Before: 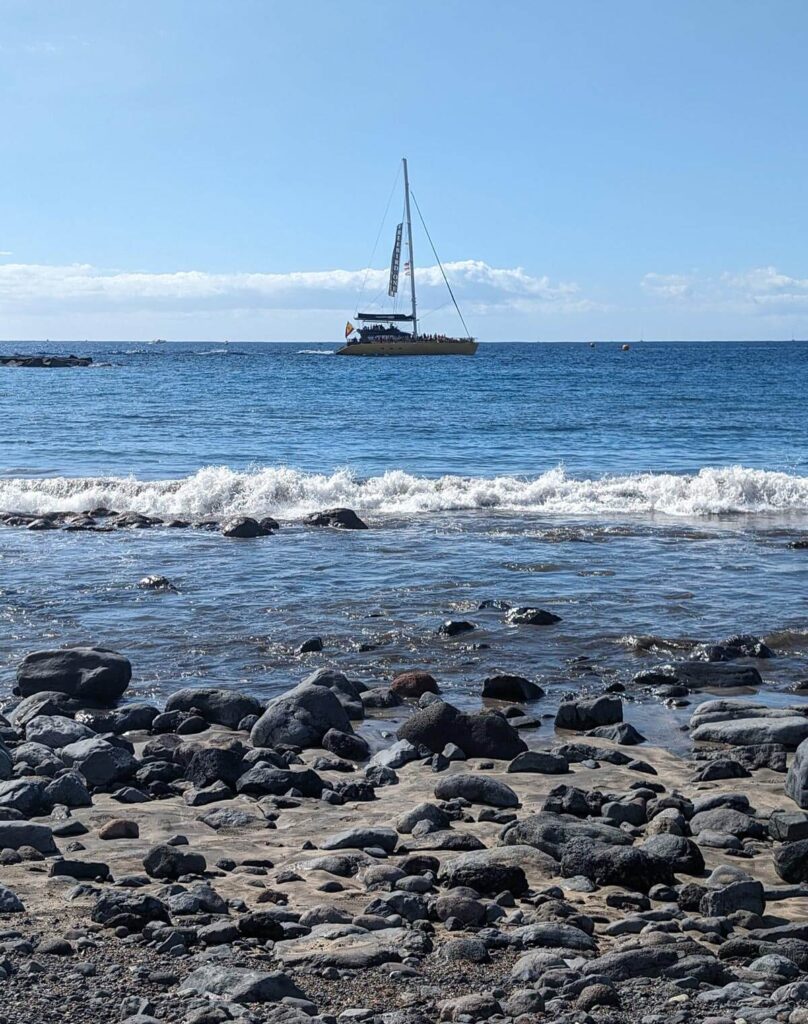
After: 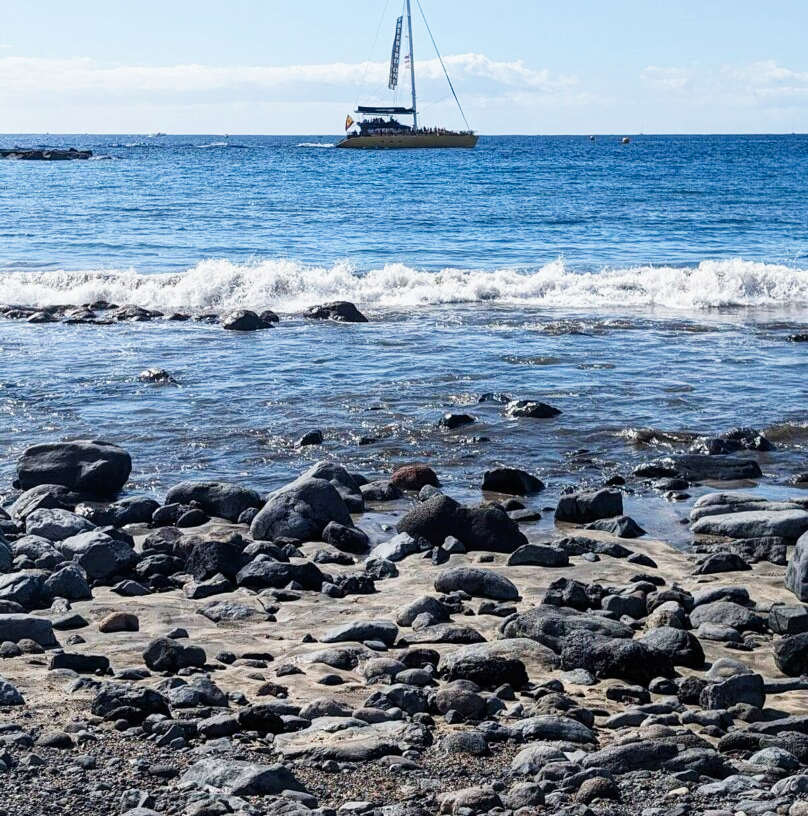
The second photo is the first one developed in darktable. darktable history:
tone curve: curves: ch0 [(0, 0) (0.051, 0.03) (0.096, 0.071) (0.241, 0.247) (0.455, 0.525) (0.594, 0.697) (0.741, 0.845) (0.871, 0.933) (1, 0.984)]; ch1 [(0, 0) (0.1, 0.038) (0.318, 0.243) (0.399, 0.351) (0.478, 0.469) (0.499, 0.499) (0.534, 0.549) (0.565, 0.594) (0.601, 0.634) (0.666, 0.7) (1, 1)]; ch2 [(0, 0) (0.453, 0.45) (0.479, 0.483) (0.504, 0.499) (0.52, 0.519) (0.541, 0.559) (0.592, 0.612) (0.824, 0.815) (1, 1)], preserve colors none
crop and rotate: top 20.218%
